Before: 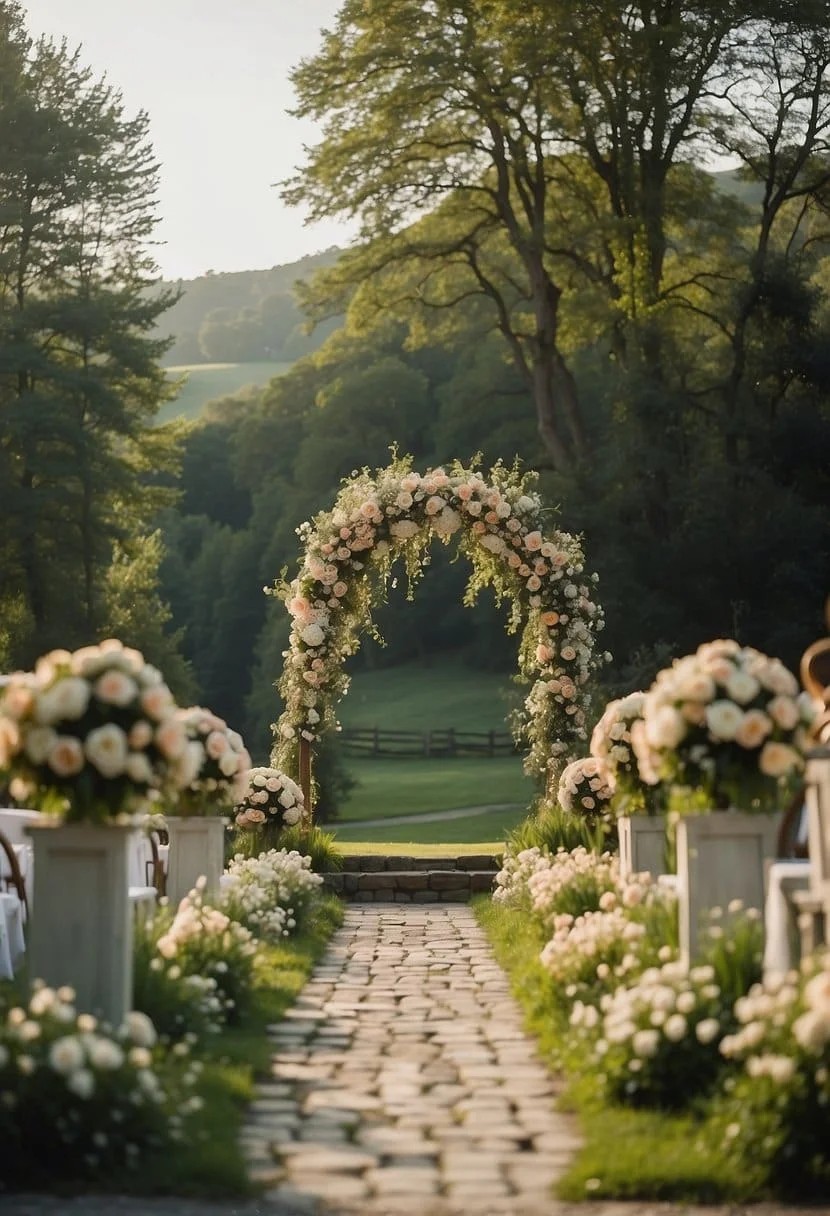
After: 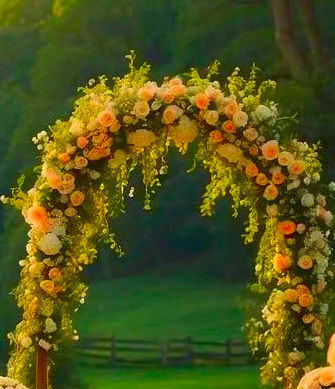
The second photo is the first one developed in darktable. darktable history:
exposure: compensate highlight preservation false
color correction: saturation 3
crop: left 31.751%, top 32.172%, right 27.8%, bottom 35.83%
